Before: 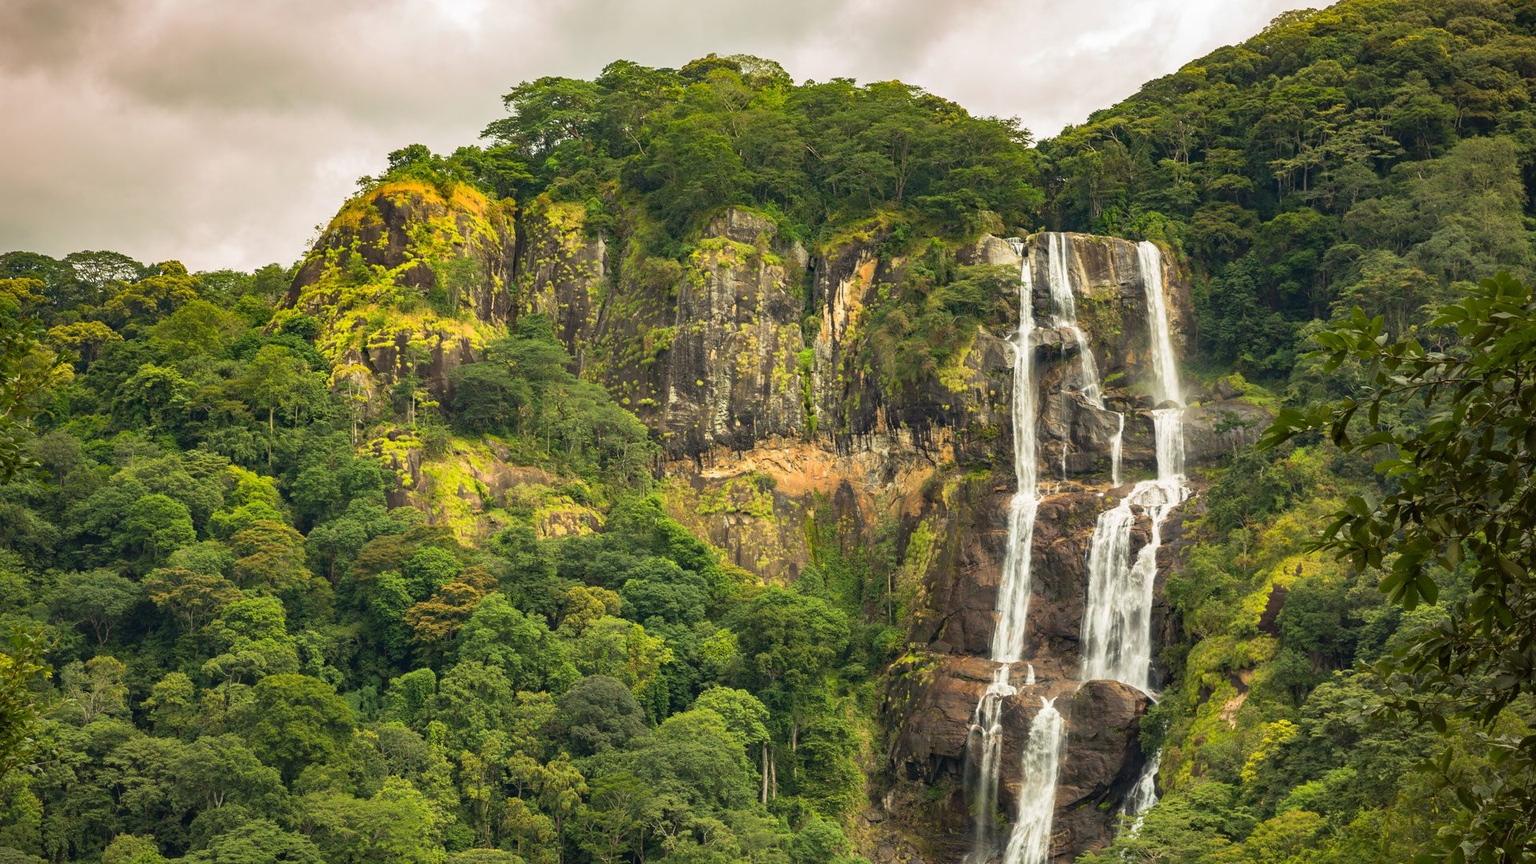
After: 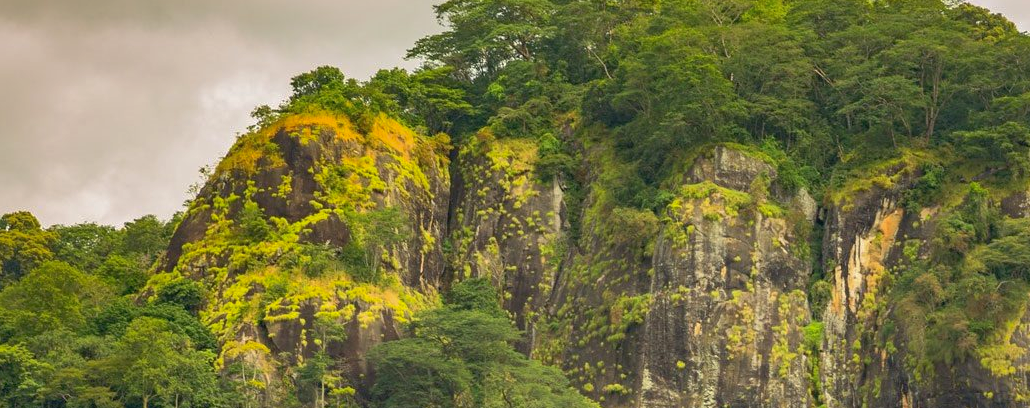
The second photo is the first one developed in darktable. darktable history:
crop: left 10.121%, top 10.631%, right 36.218%, bottom 51.526%
shadows and highlights: on, module defaults
